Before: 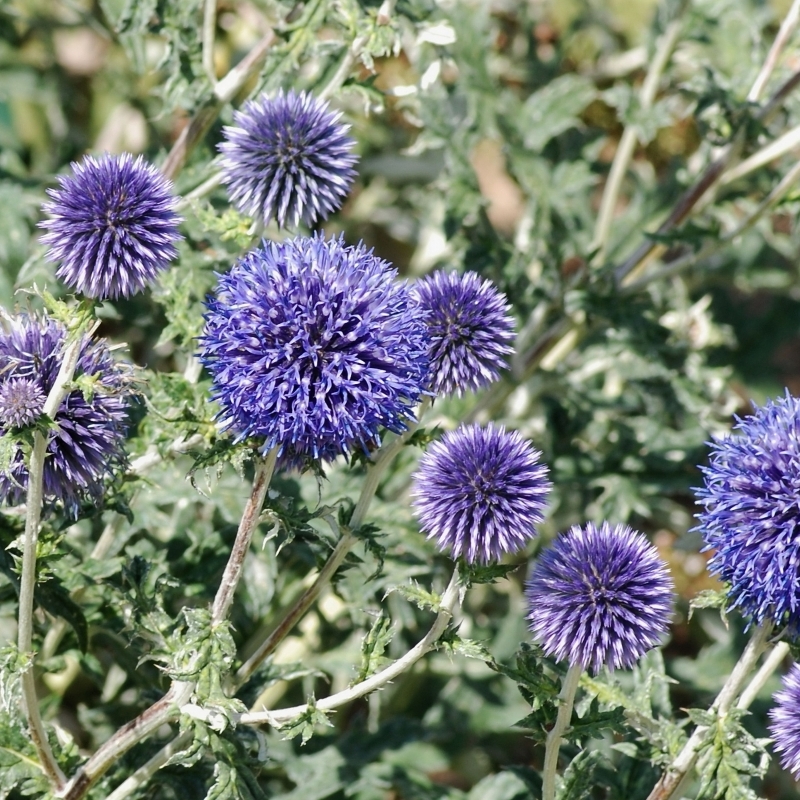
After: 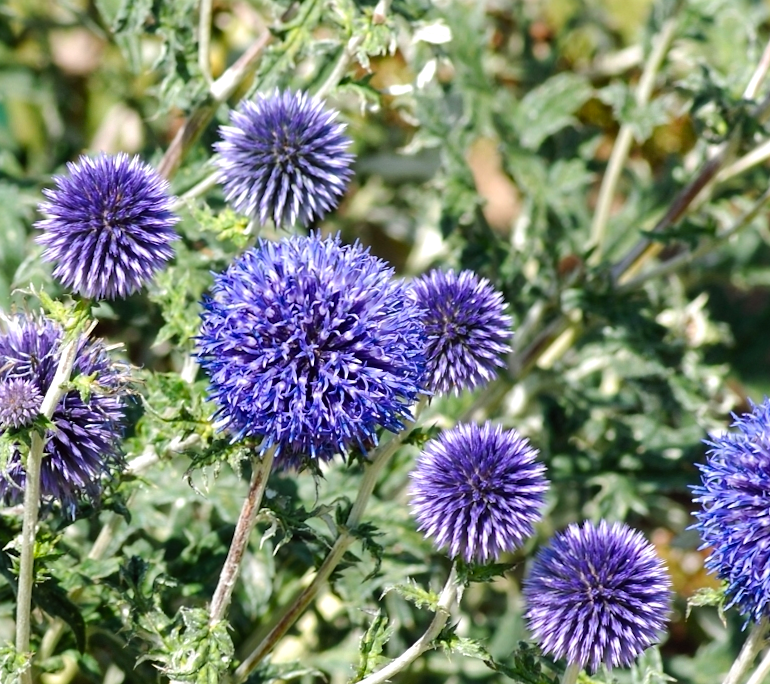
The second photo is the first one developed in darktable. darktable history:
crop and rotate: angle 0.2°, left 0.275%, right 3.127%, bottom 14.18%
color balance: lift [1, 1.001, 0.999, 1.001], gamma [1, 1.004, 1.007, 0.993], gain [1, 0.991, 0.987, 1.013], contrast 10%, output saturation 120%
